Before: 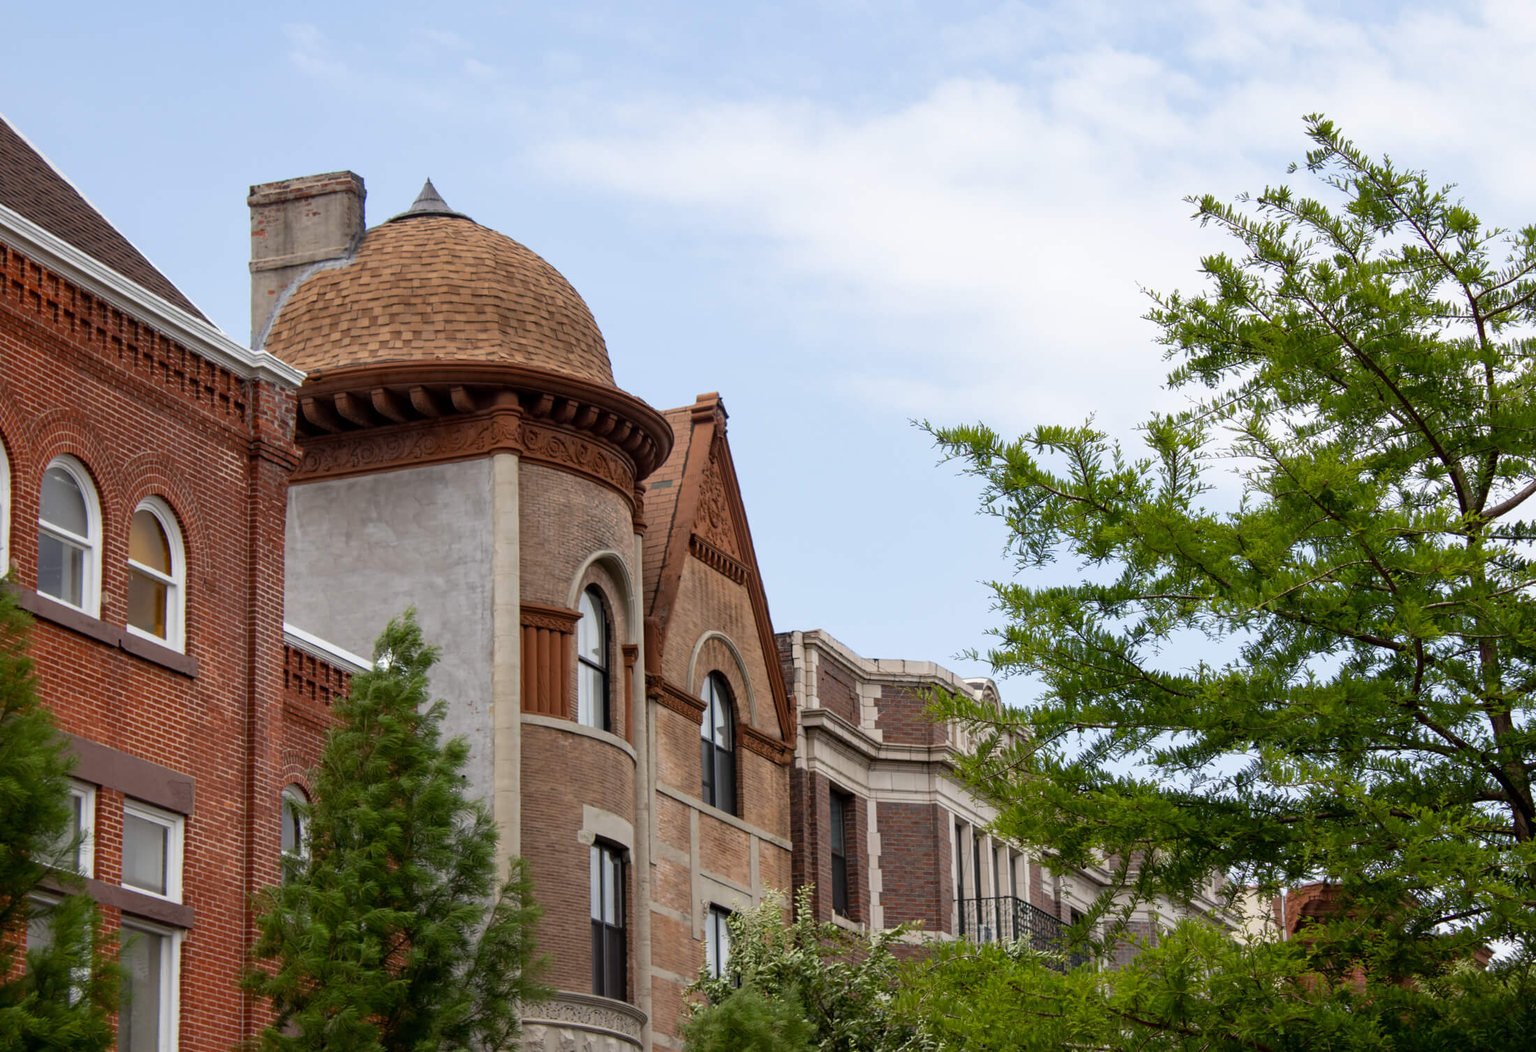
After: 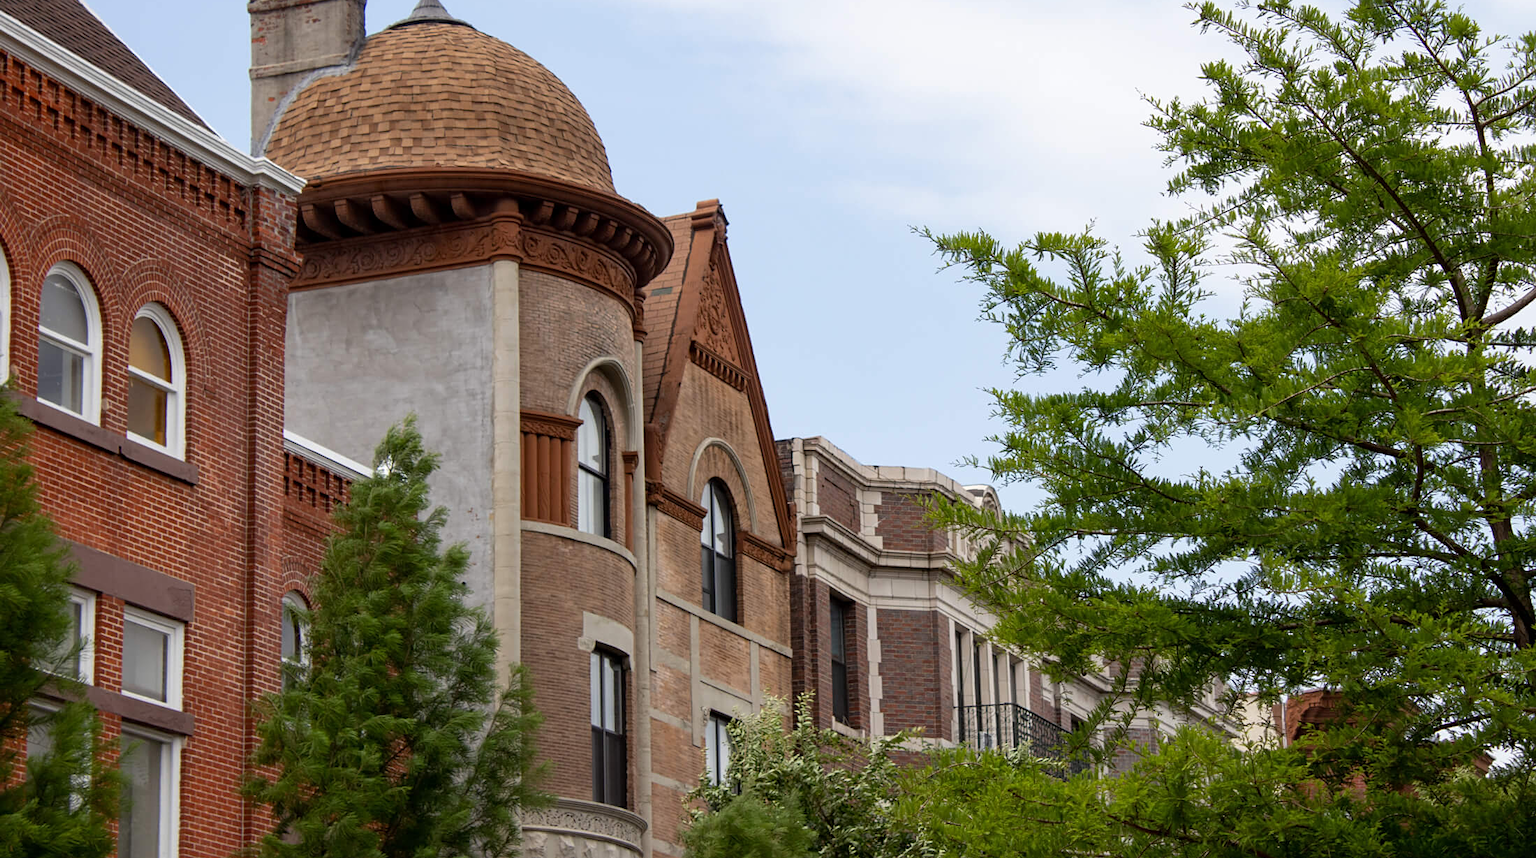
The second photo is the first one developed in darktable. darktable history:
sharpen: amount 0.209
crop and rotate: top 18.399%
